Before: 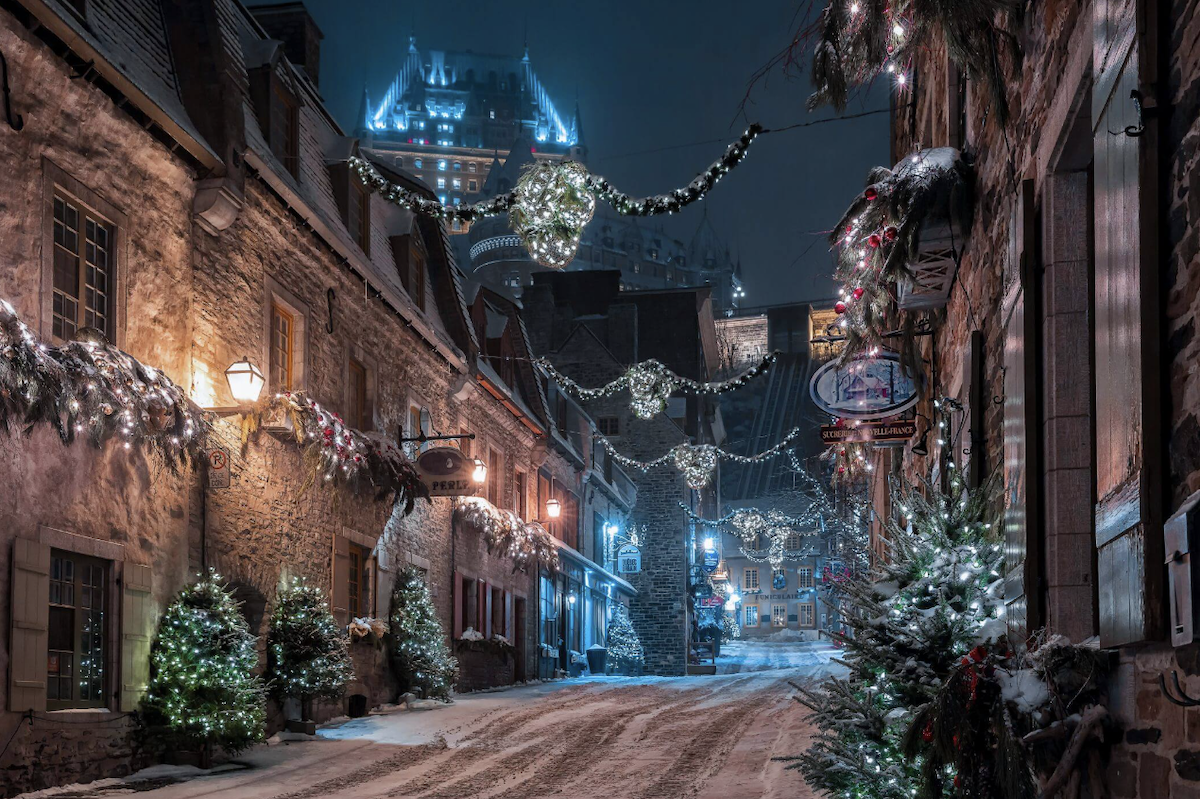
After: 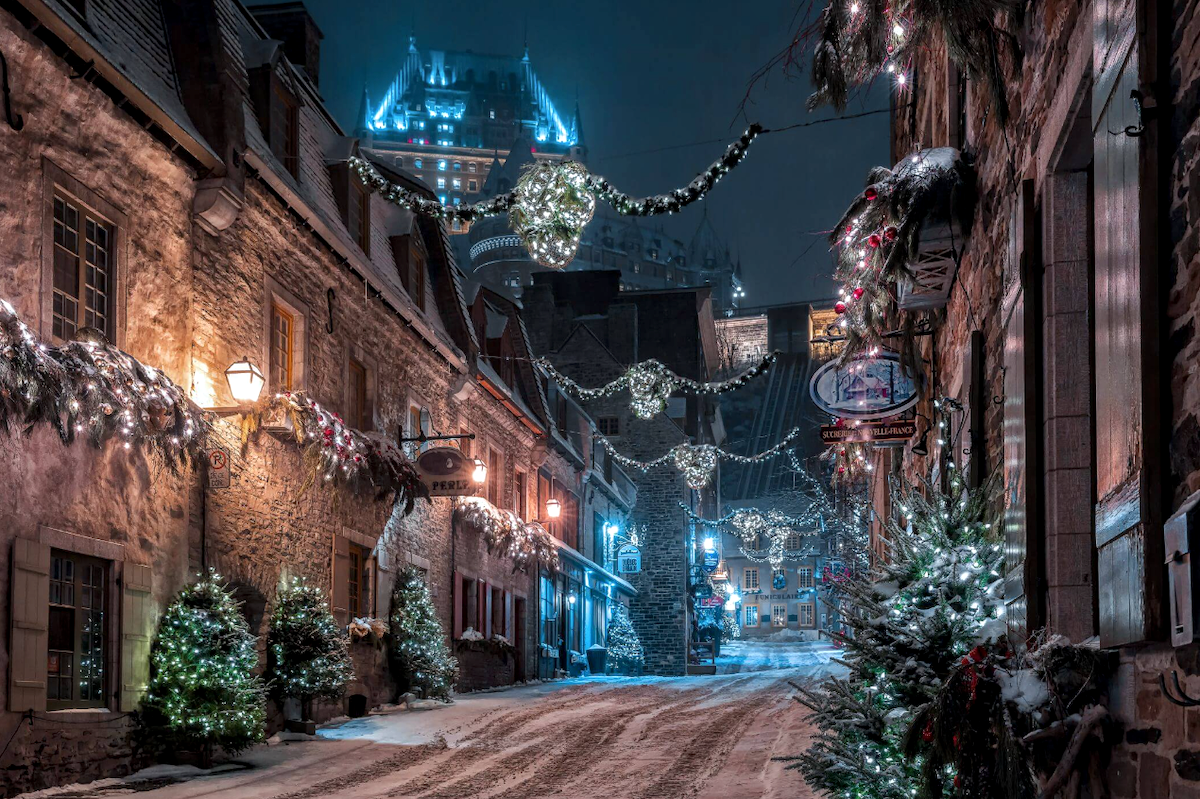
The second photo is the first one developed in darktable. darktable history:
exposure: compensate highlight preservation false
local contrast: on, module defaults
shadows and highlights: shadows 0, highlights 40
